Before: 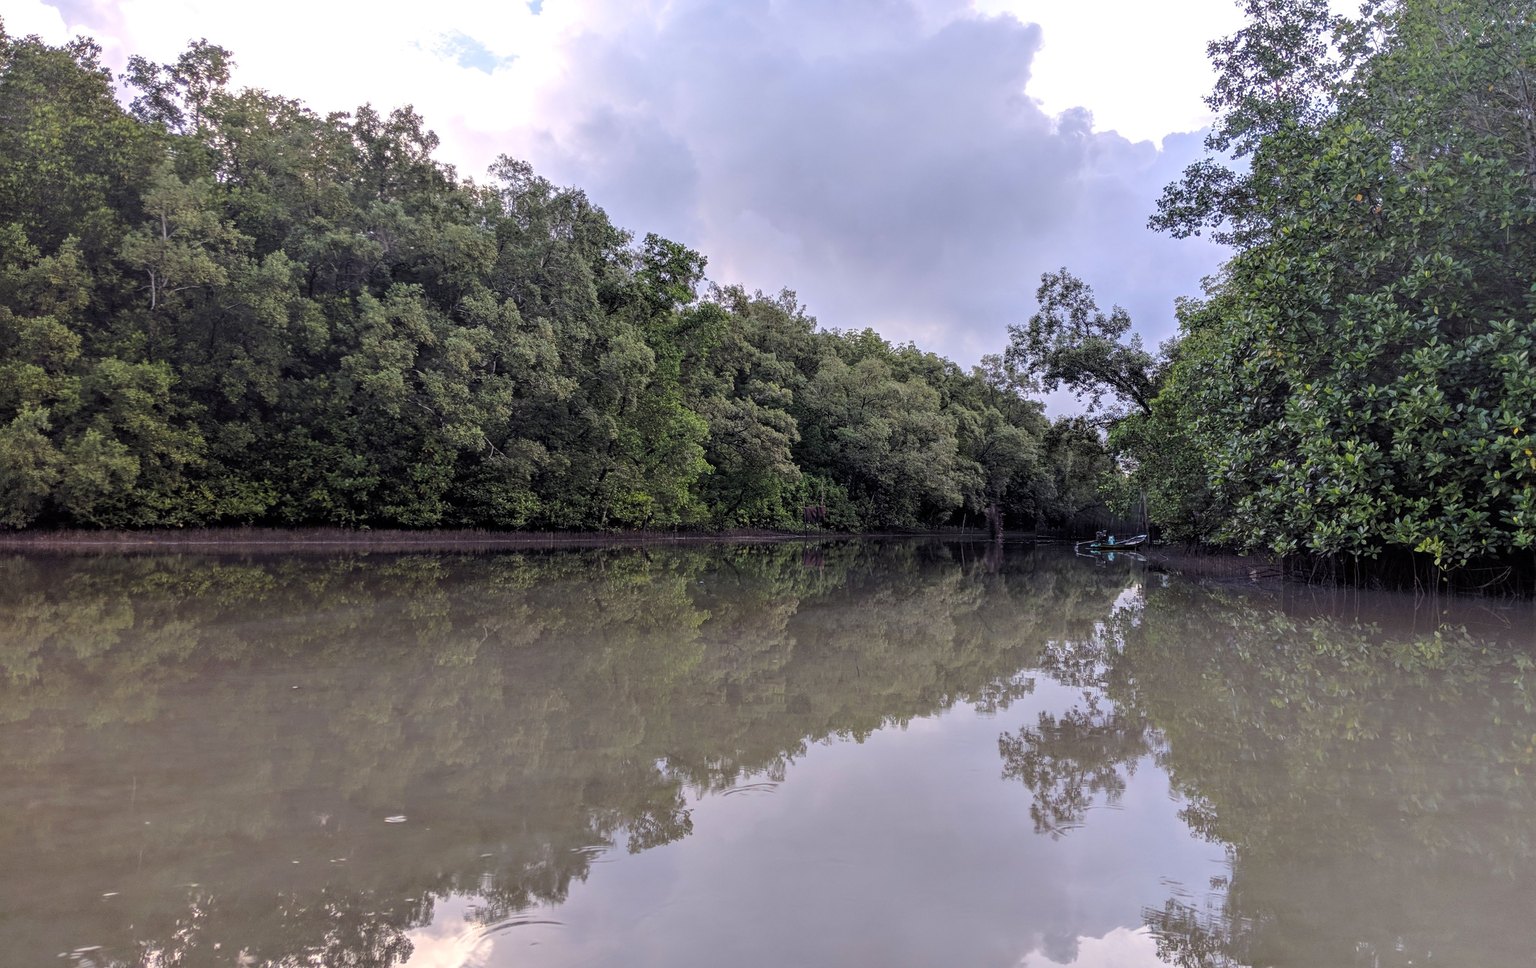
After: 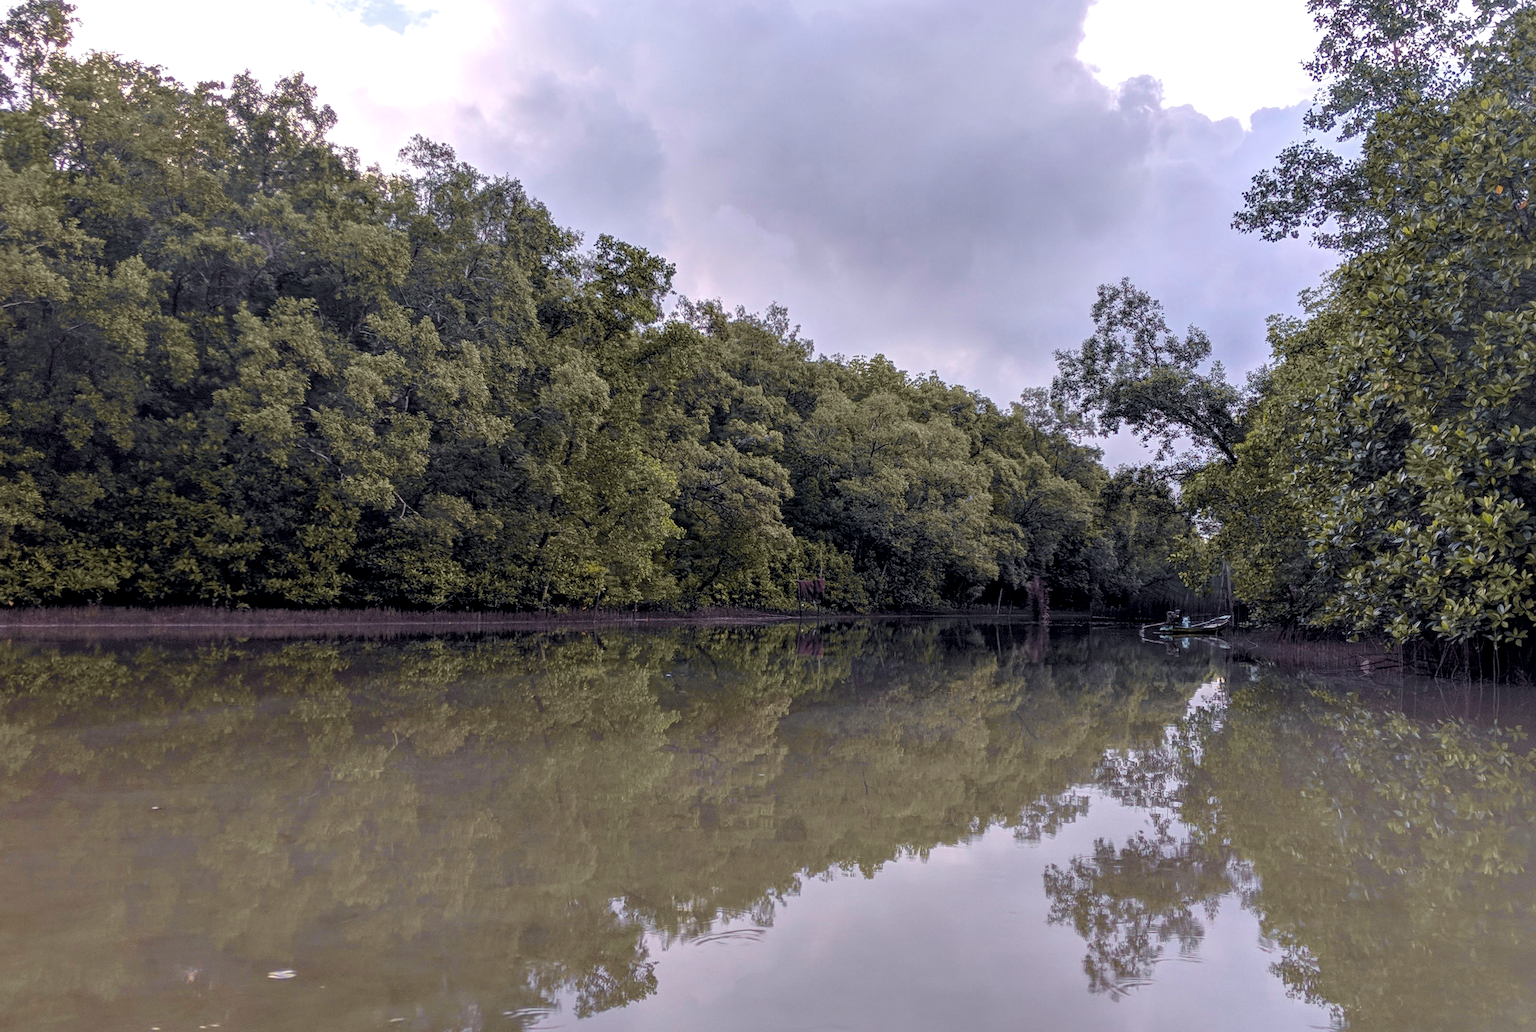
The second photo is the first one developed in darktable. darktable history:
crop: left 11.235%, top 4.922%, right 9.579%, bottom 10.556%
local contrast: highlights 104%, shadows 102%, detail 120%, midtone range 0.2
tone curve: curves: ch0 [(0, 0) (0.15, 0.17) (0.452, 0.437) (0.611, 0.588) (0.751, 0.749) (1, 1)]; ch1 [(0, 0) (0.325, 0.327) (0.412, 0.45) (0.453, 0.484) (0.5, 0.501) (0.541, 0.55) (0.617, 0.612) (0.695, 0.697) (1, 1)]; ch2 [(0, 0) (0.386, 0.397) (0.452, 0.459) (0.505, 0.498) (0.524, 0.547) (0.574, 0.566) (0.633, 0.641) (1, 1)], color space Lab, independent channels, preserve colors none
